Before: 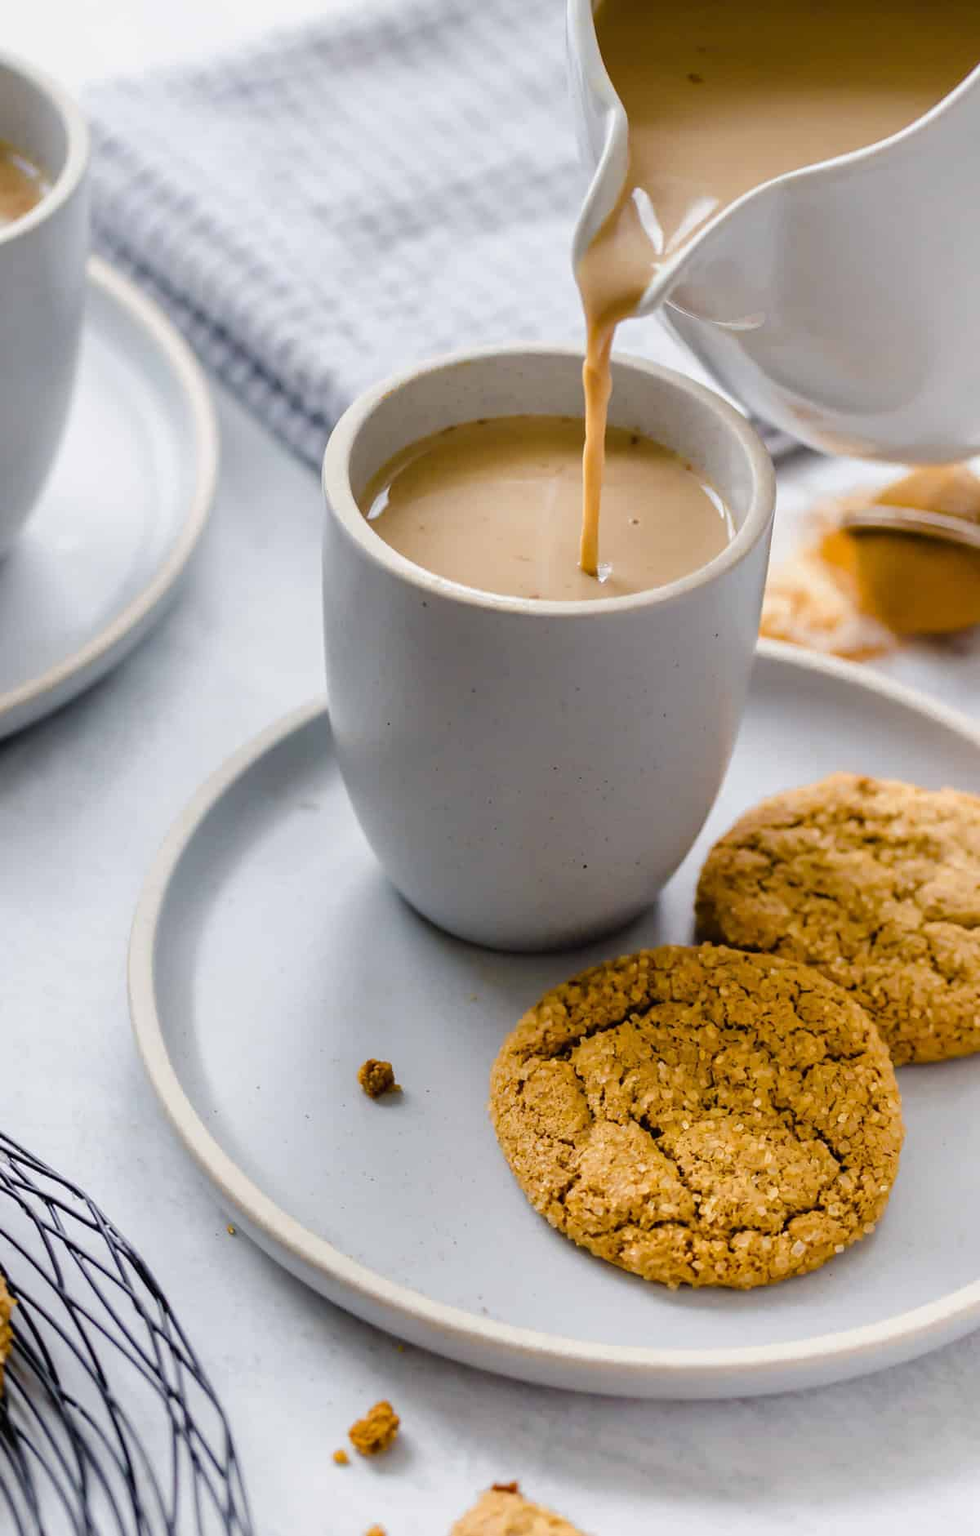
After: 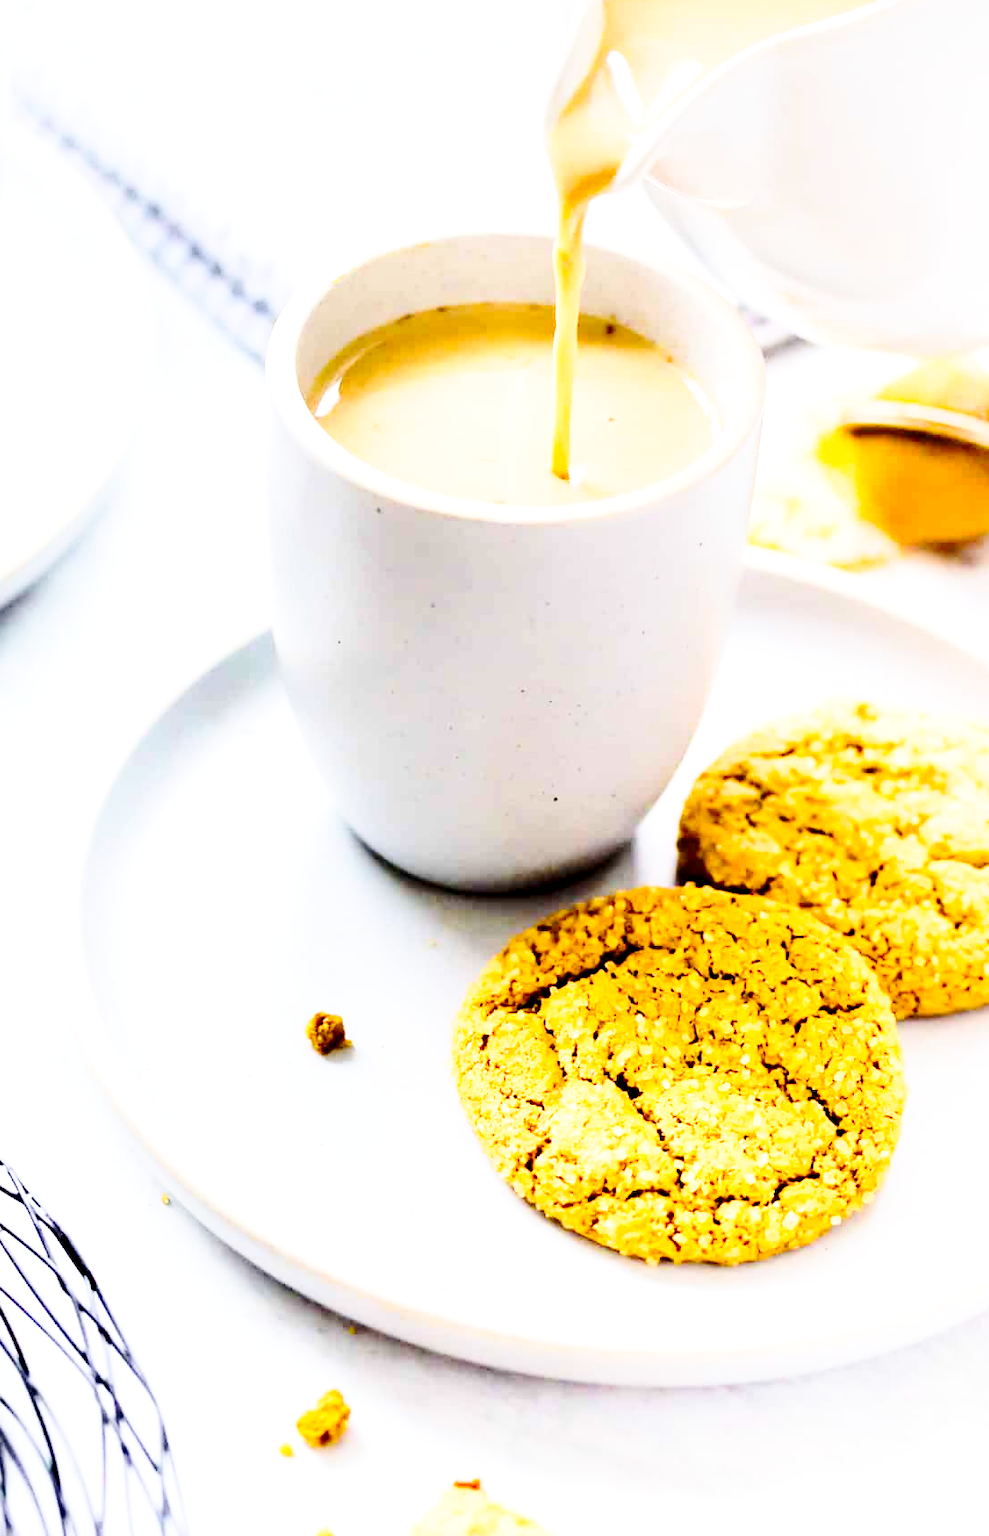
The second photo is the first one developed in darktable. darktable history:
base curve: curves: ch0 [(0, 0) (0.028, 0.03) (0.121, 0.232) (0.46, 0.748) (0.859, 0.968) (1, 1)], preserve colors none
contrast equalizer: y [[0.5 ×4, 0.483, 0.43], [0.5 ×6], [0.5 ×6], [0 ×6], [0 ×6]]
exposure: black level correction 0.01, exposure 1 EV, compensate highlight preservation false
crop and rotate: left 8.262%, top 9.226%
contrast brightness saturation: contrast 0.24, brightness 0.09
